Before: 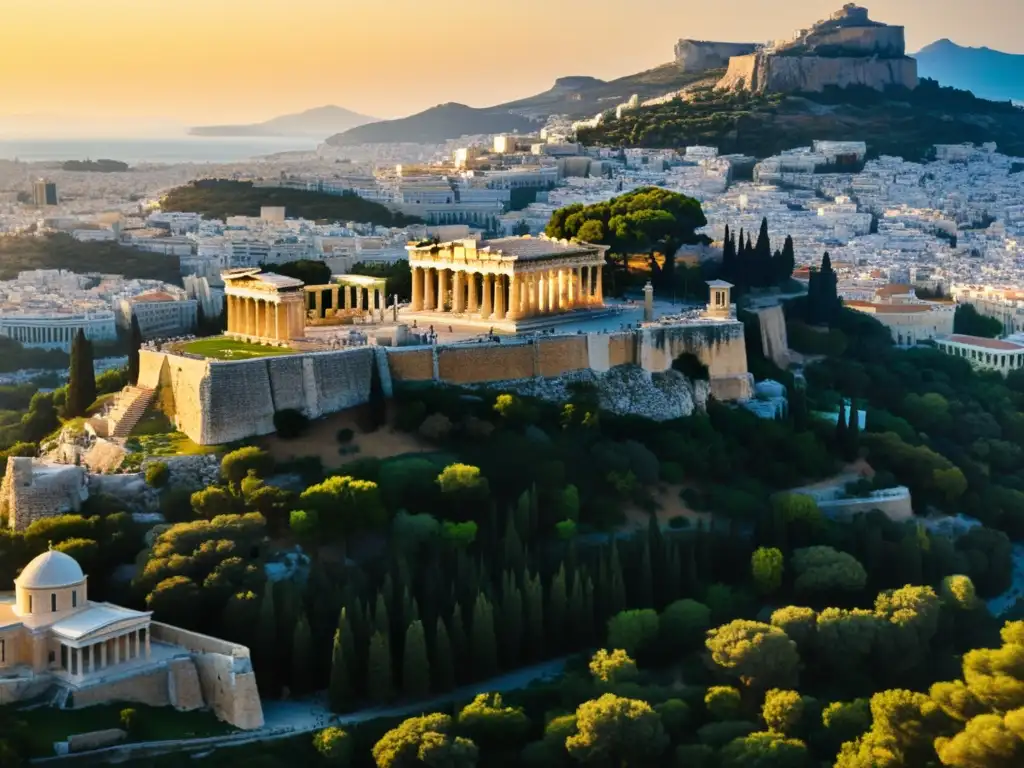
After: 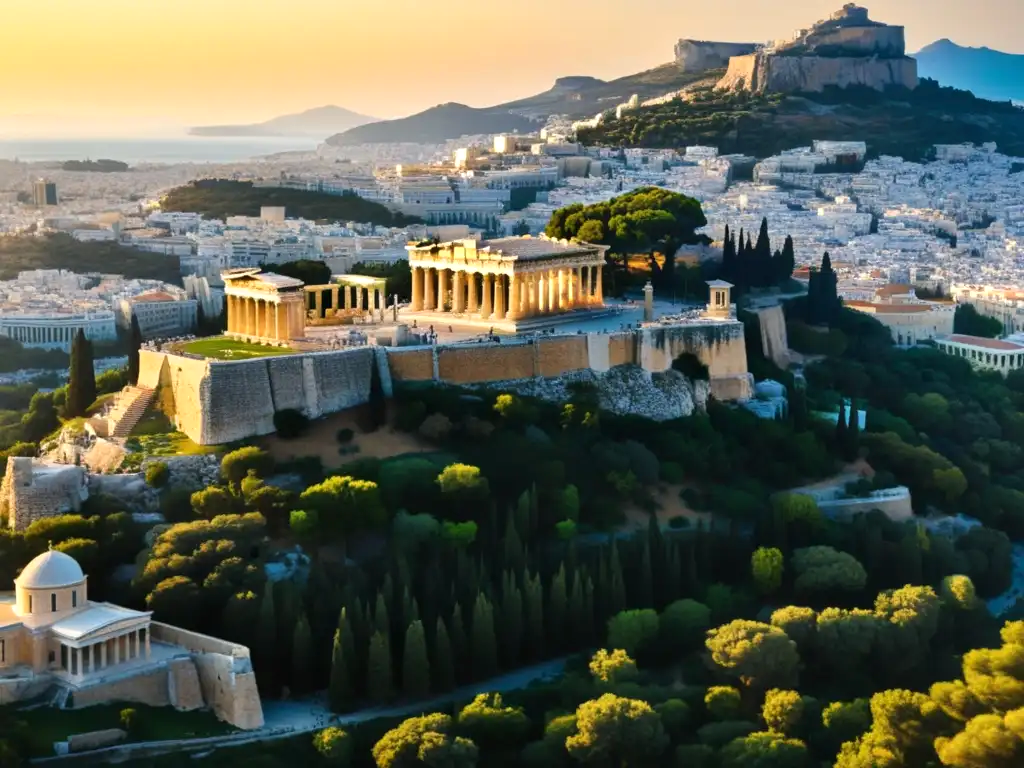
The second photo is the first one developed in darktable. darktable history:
exposure: exposure 0.198 EV, compensate highlight preservation false
